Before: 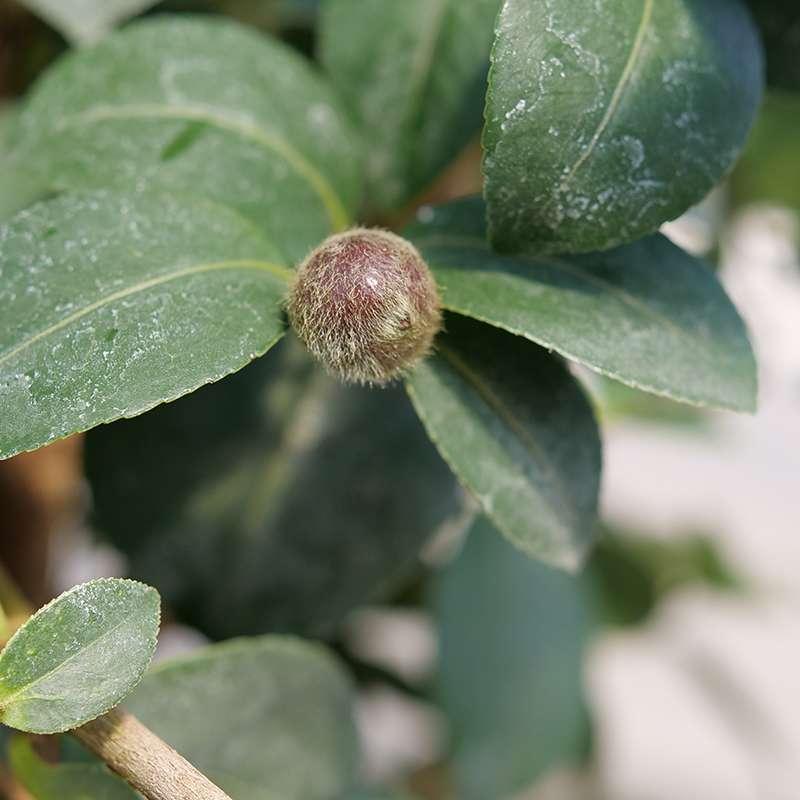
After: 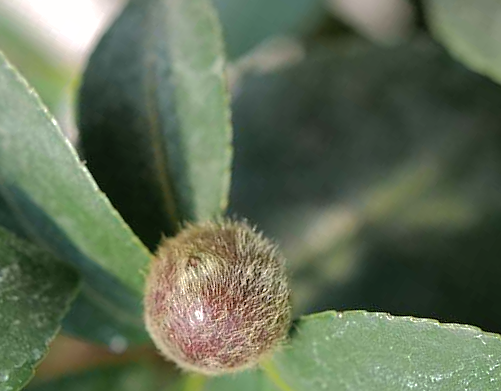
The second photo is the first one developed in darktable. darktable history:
tone equalizer: -8 EV -0.378 EV, -7 EV -0.406 EV, -6 EV -0.305 EV, -5 EV -0.208 EV, -3 EV 0.248 EV, -2 EV 0.328 EV, -1 EV 0.377 EV, +0 EV 0.443 EV
shadows and highlights: shadows 40.3, highlights -59.9
crop and rotate: angle 148.16°, left 9.146%, top 15.645%, right 4.526%, bottom 16.915%
